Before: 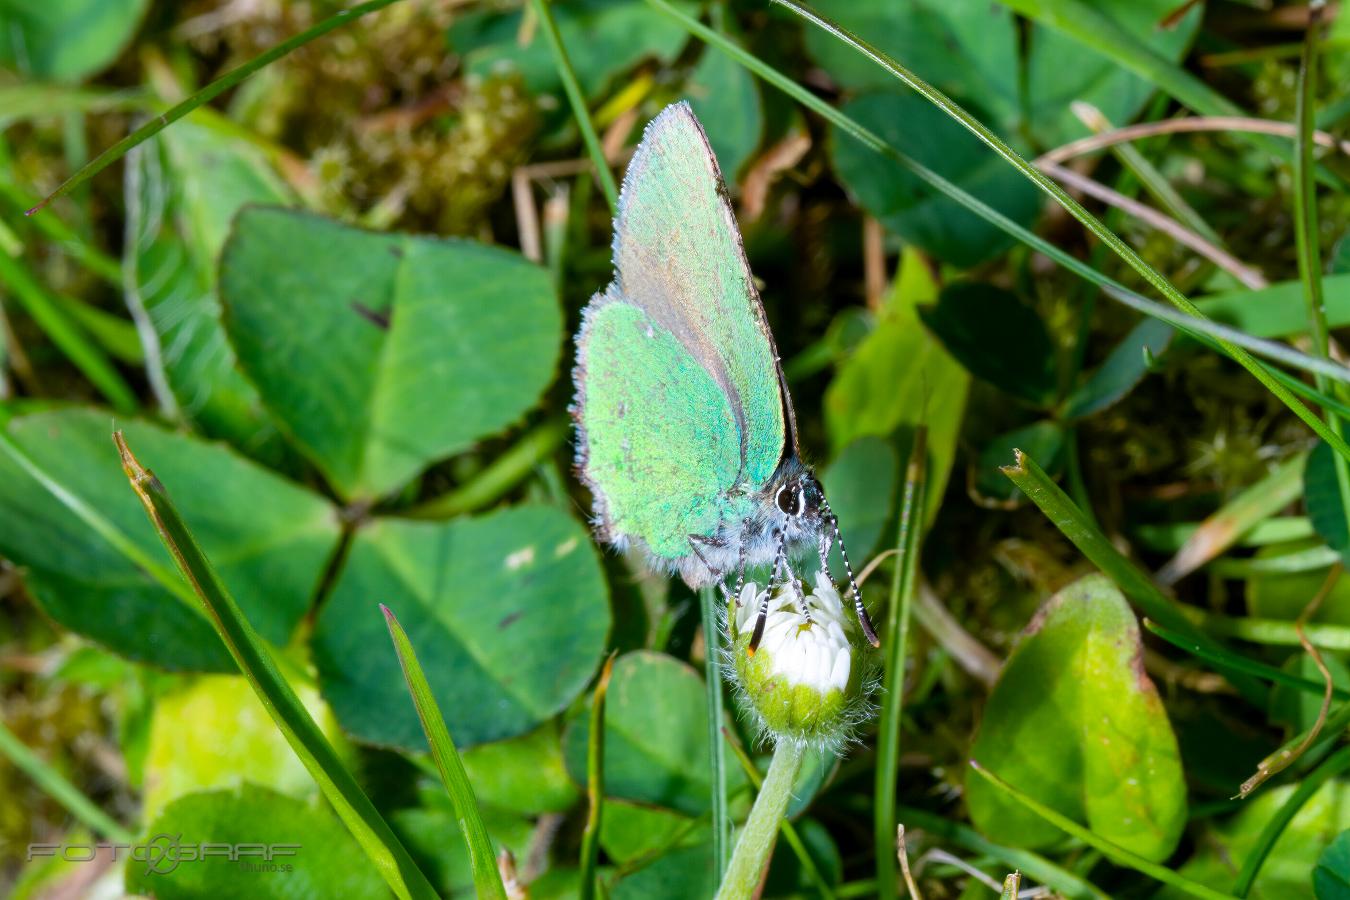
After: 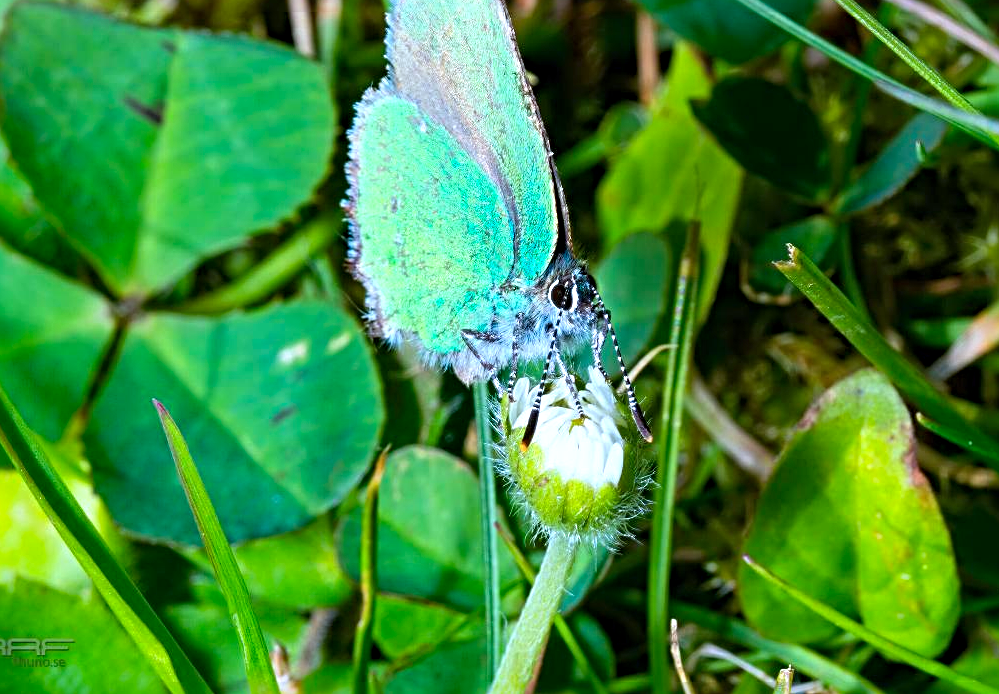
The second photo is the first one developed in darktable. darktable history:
exposure: exposure 0.3 EV, compensate highlight preservation false
crop: left 16.871%, top 22.857%, right 9.116%
color calibration: output R [0.972, 0.068, -0.094, 0], output G [-0.178, 1.216, -0.086, 0], output B [0.095, -0.136, 0.98, 0], illuminant custom, x 0.371, y 0.381, temperature 4283.16 K
sharpen: radius 4.883
